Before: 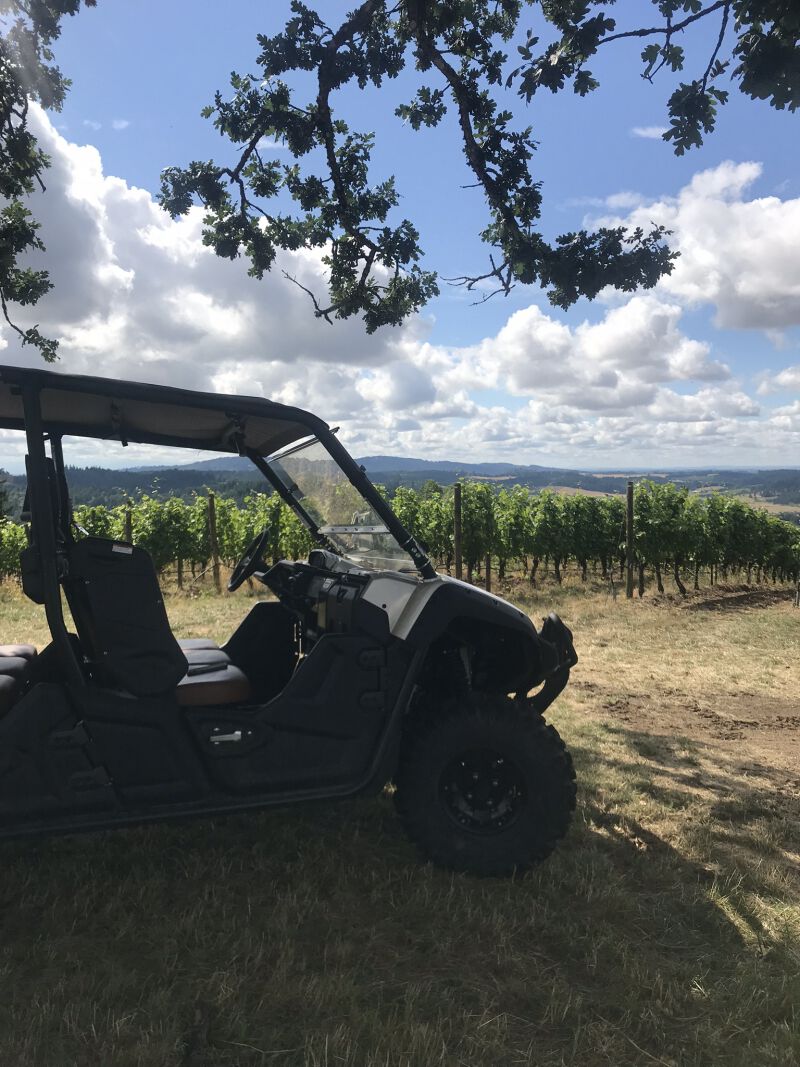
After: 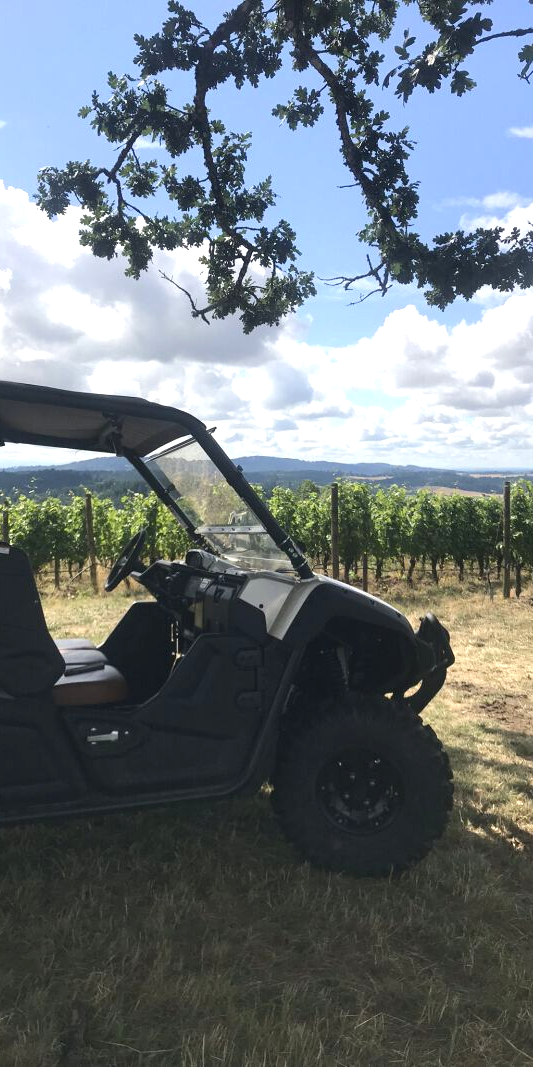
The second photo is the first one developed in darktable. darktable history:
crop: left 15.419%, right 17.914%
exposure: exposure 0.559 EV, compensate highlight preservation false
